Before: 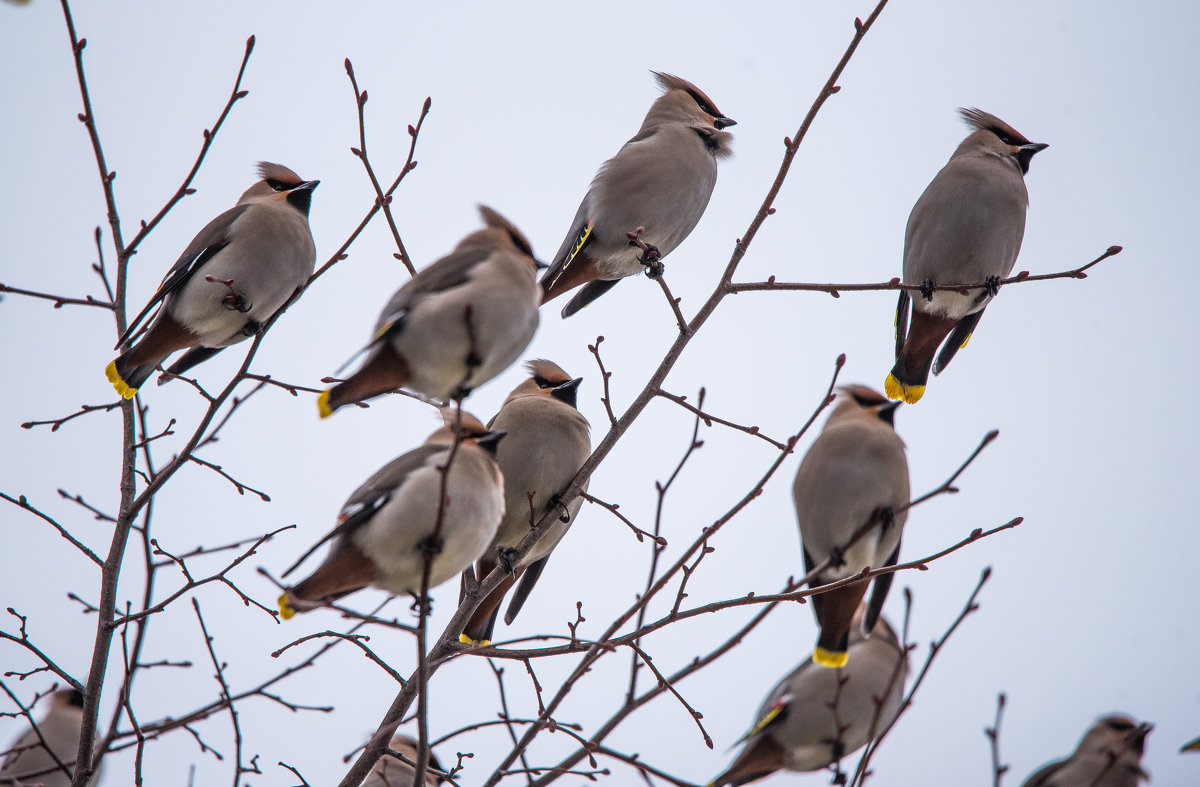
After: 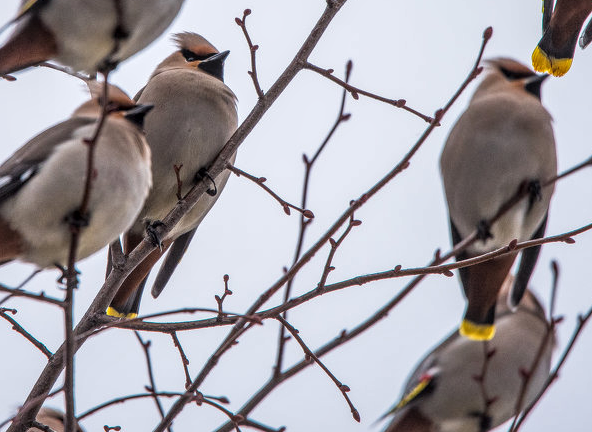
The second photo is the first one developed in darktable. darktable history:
local contrast: on, module defaults
crop: left 29.476%, top 41.606%, right 21.17%, bottom 3.475%
